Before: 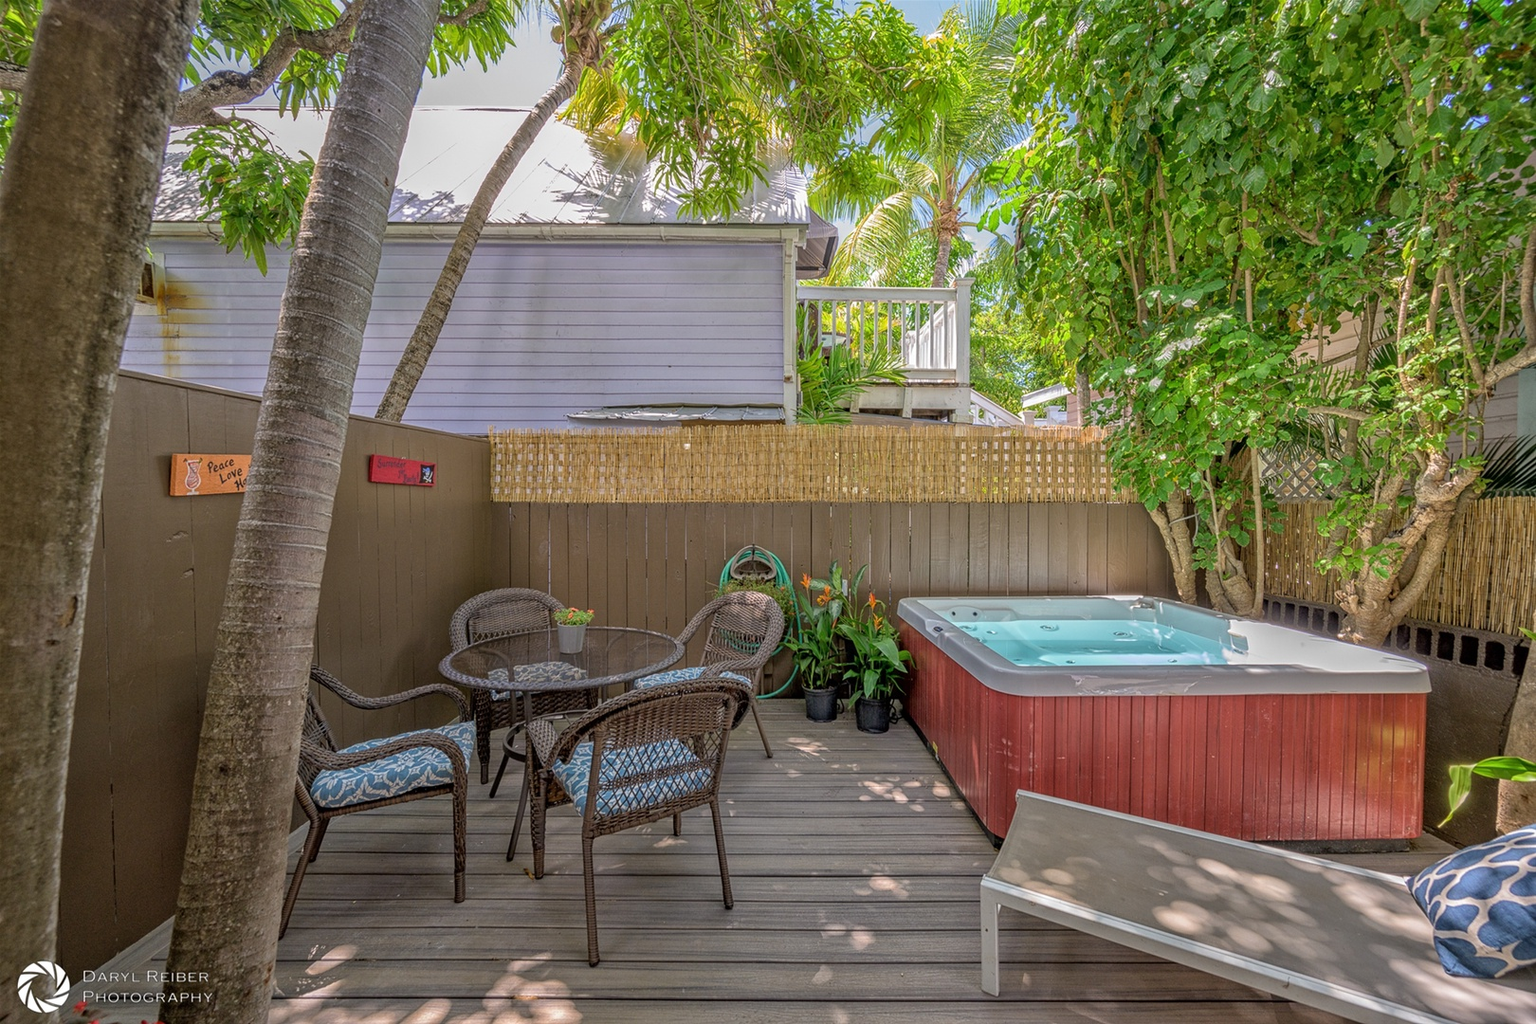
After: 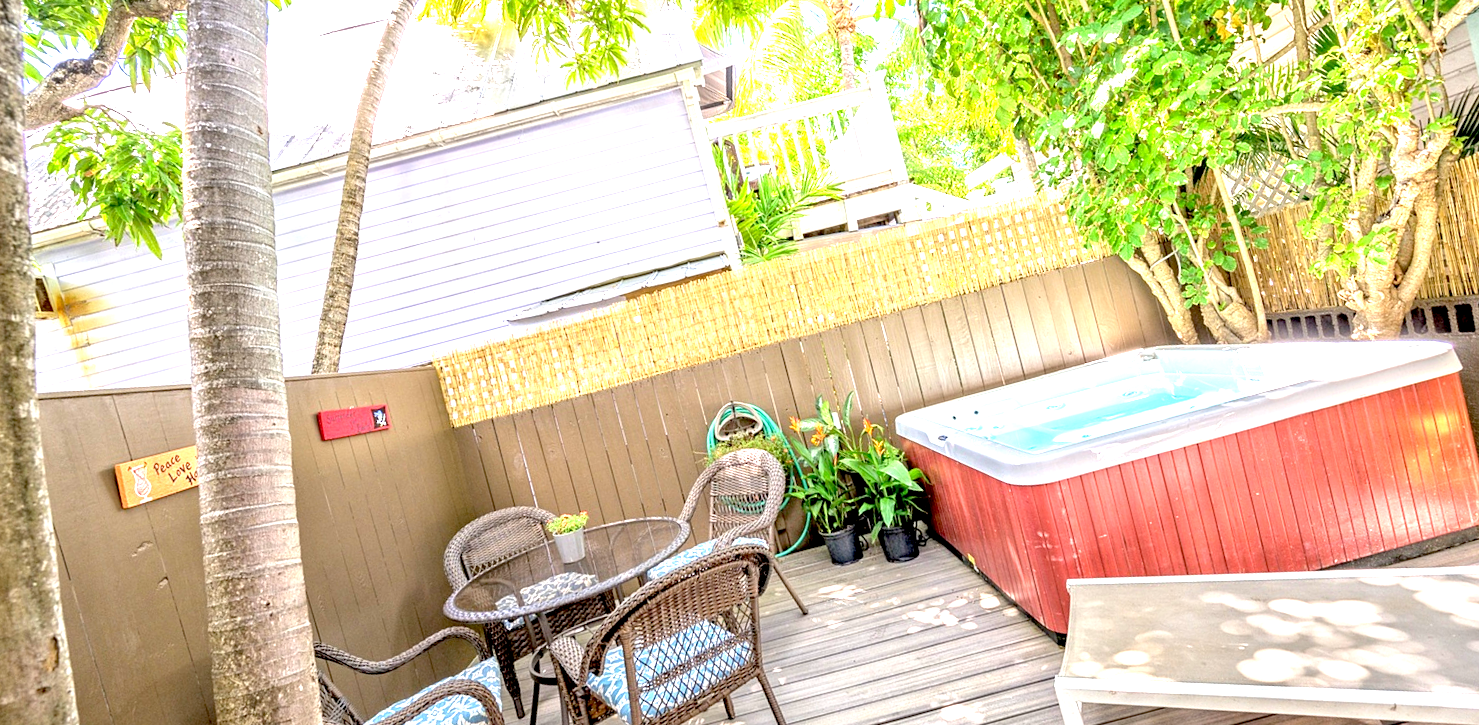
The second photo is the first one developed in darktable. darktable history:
exposure: black level correction 0.005, exposure 2.084 EV, compensate highlight preservation false
rotate and perspective: rotation -14.8°, crop left 0.1, crop right 0.903, crop top 0.25, crop bottom 0.748
